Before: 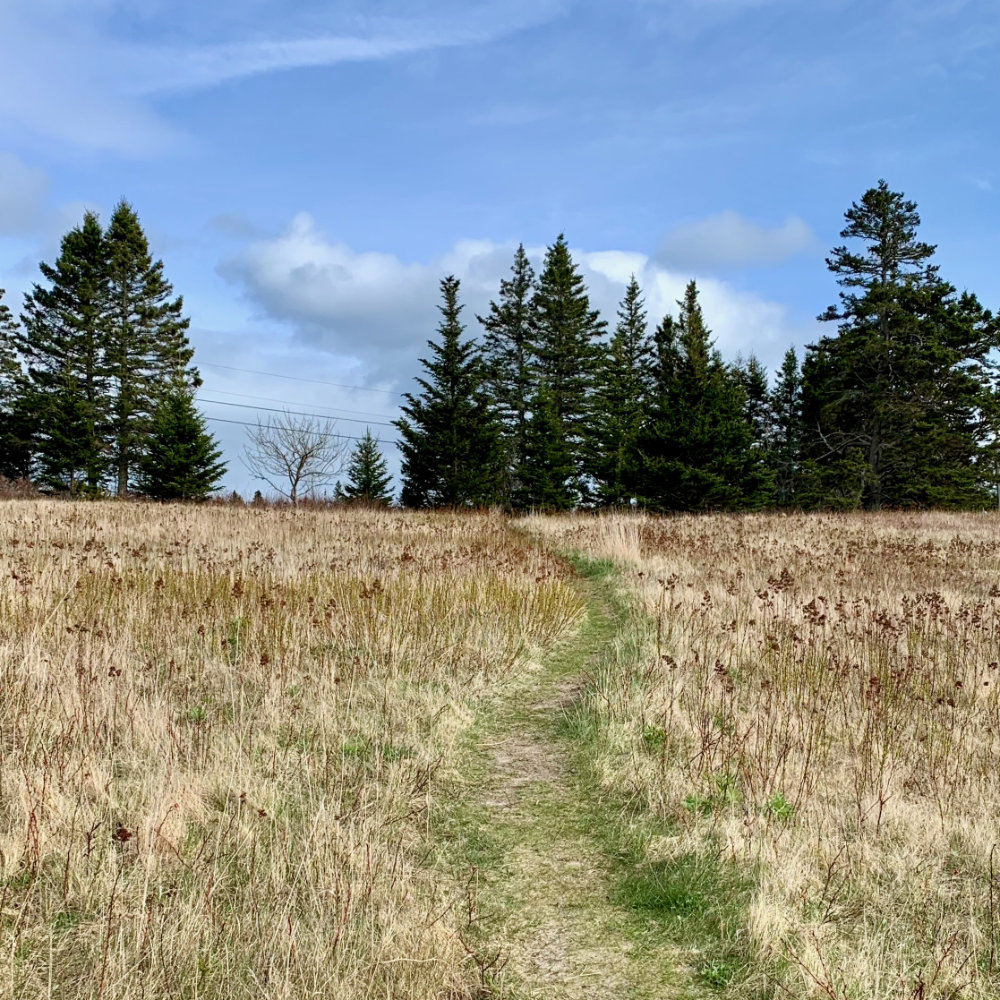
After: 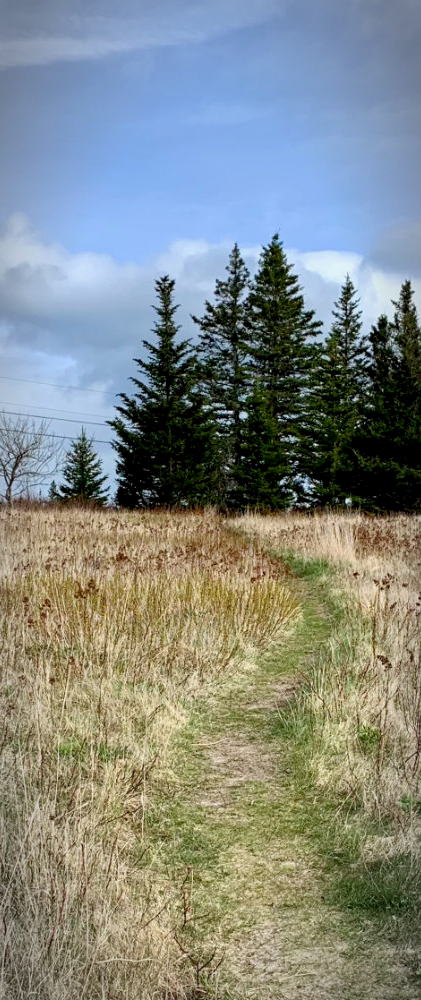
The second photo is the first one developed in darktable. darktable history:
vignetting: automatic ratio true
crop: left 28.583%, right 29.231%
